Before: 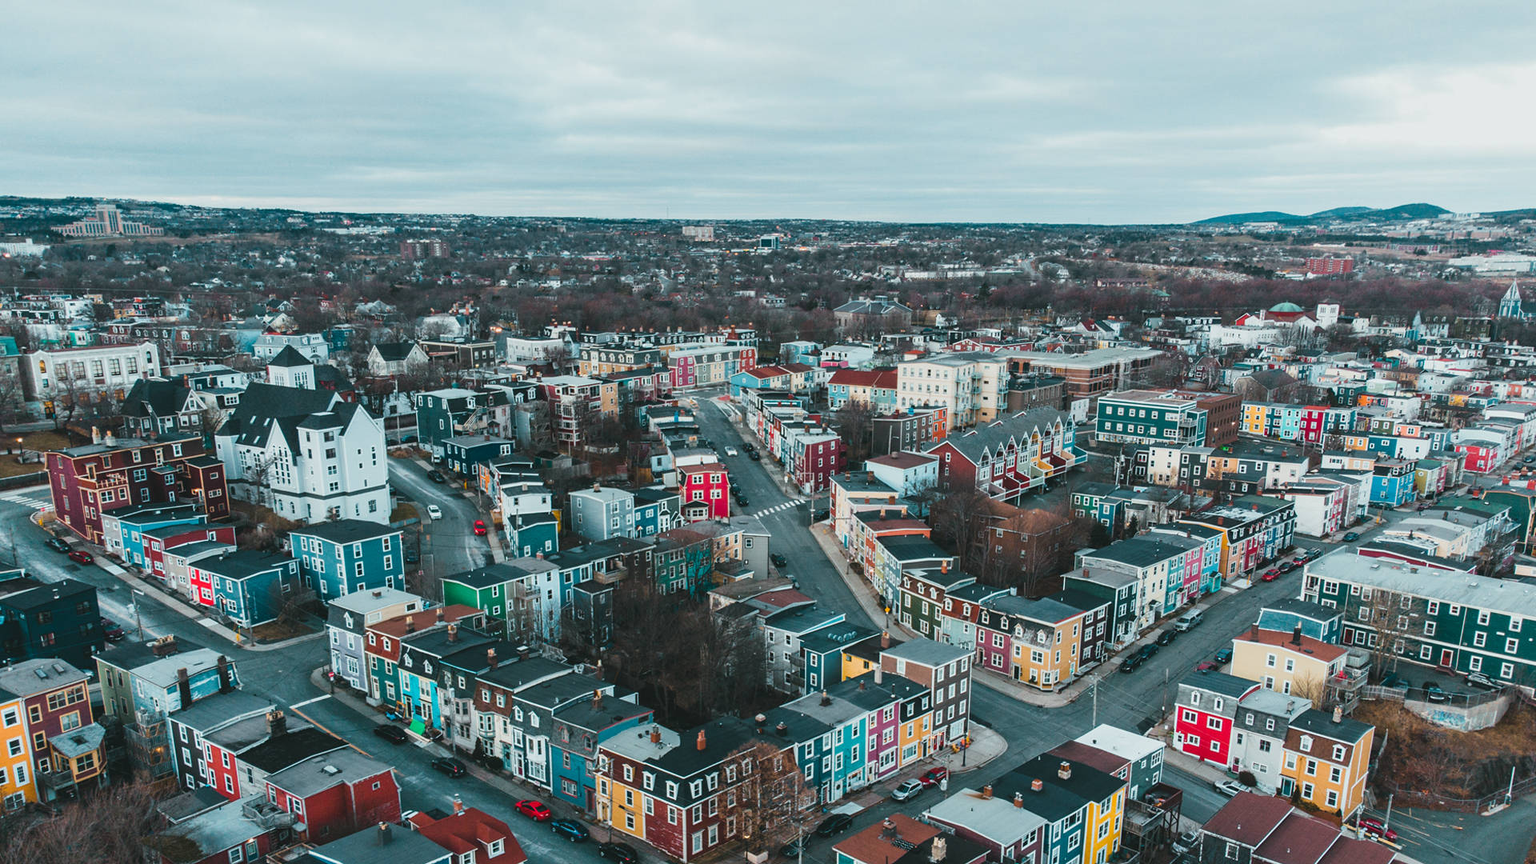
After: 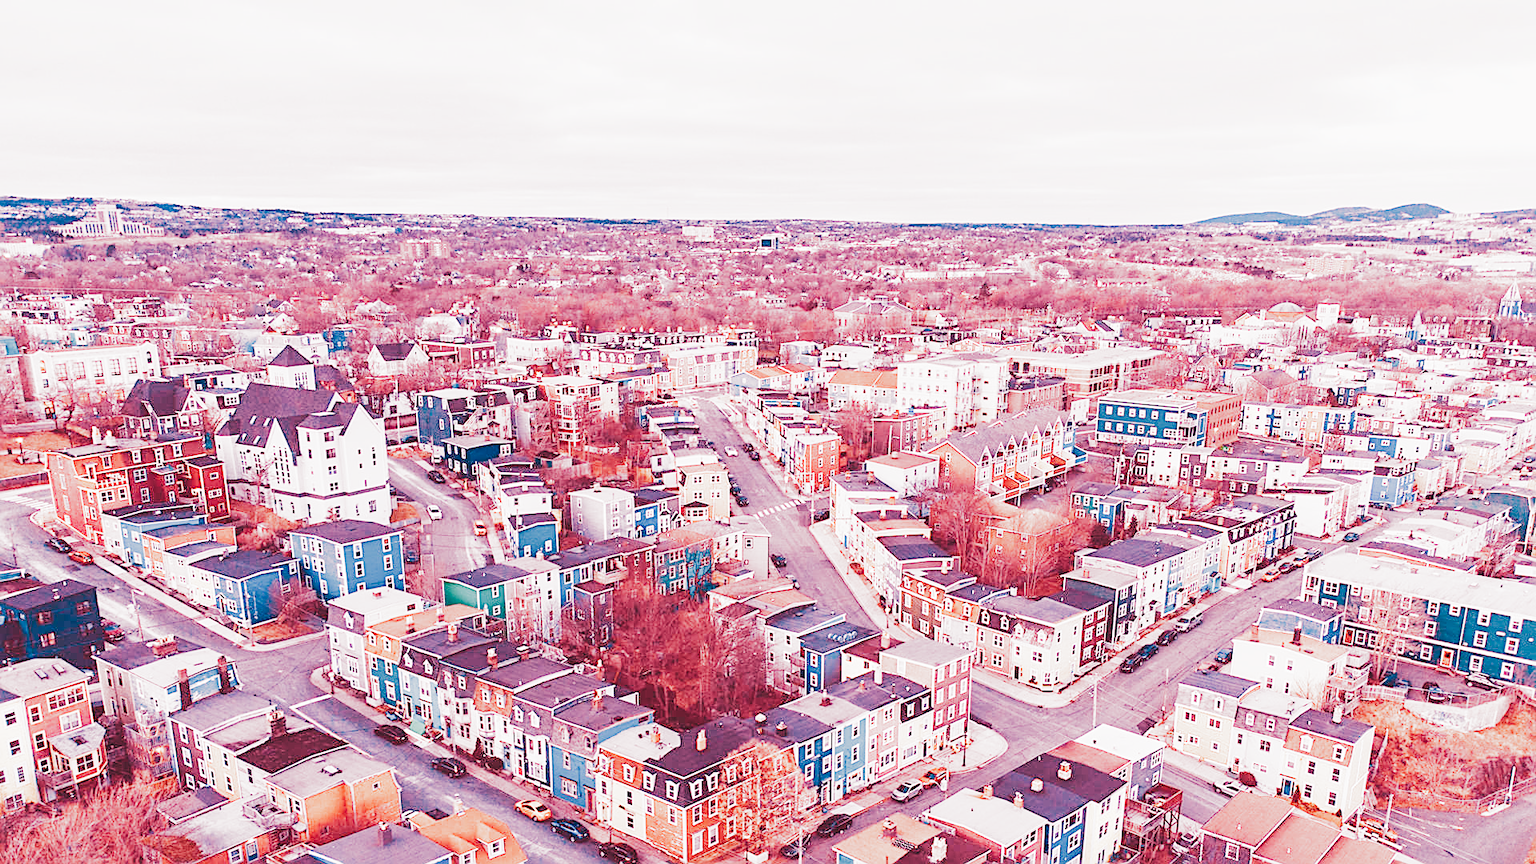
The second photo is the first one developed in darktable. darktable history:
white balance: red 3.121, blue 1.419
sharpen: on, module defaults
filmic: grey point source 13.58, black point source -4.59, white point source 5.12, grey point target 18, white point target 100, output power 2.2, latitude stops 2, contrast 1.65, saturation 100, global saturation 100, balance 7.44
exposure: black level correction -0.005, exposure 1.002 EV, compensate highlight preservation false
exposure #1: black level correction -0.005, exposure 0.302 EV, compensate highlight preservation false
